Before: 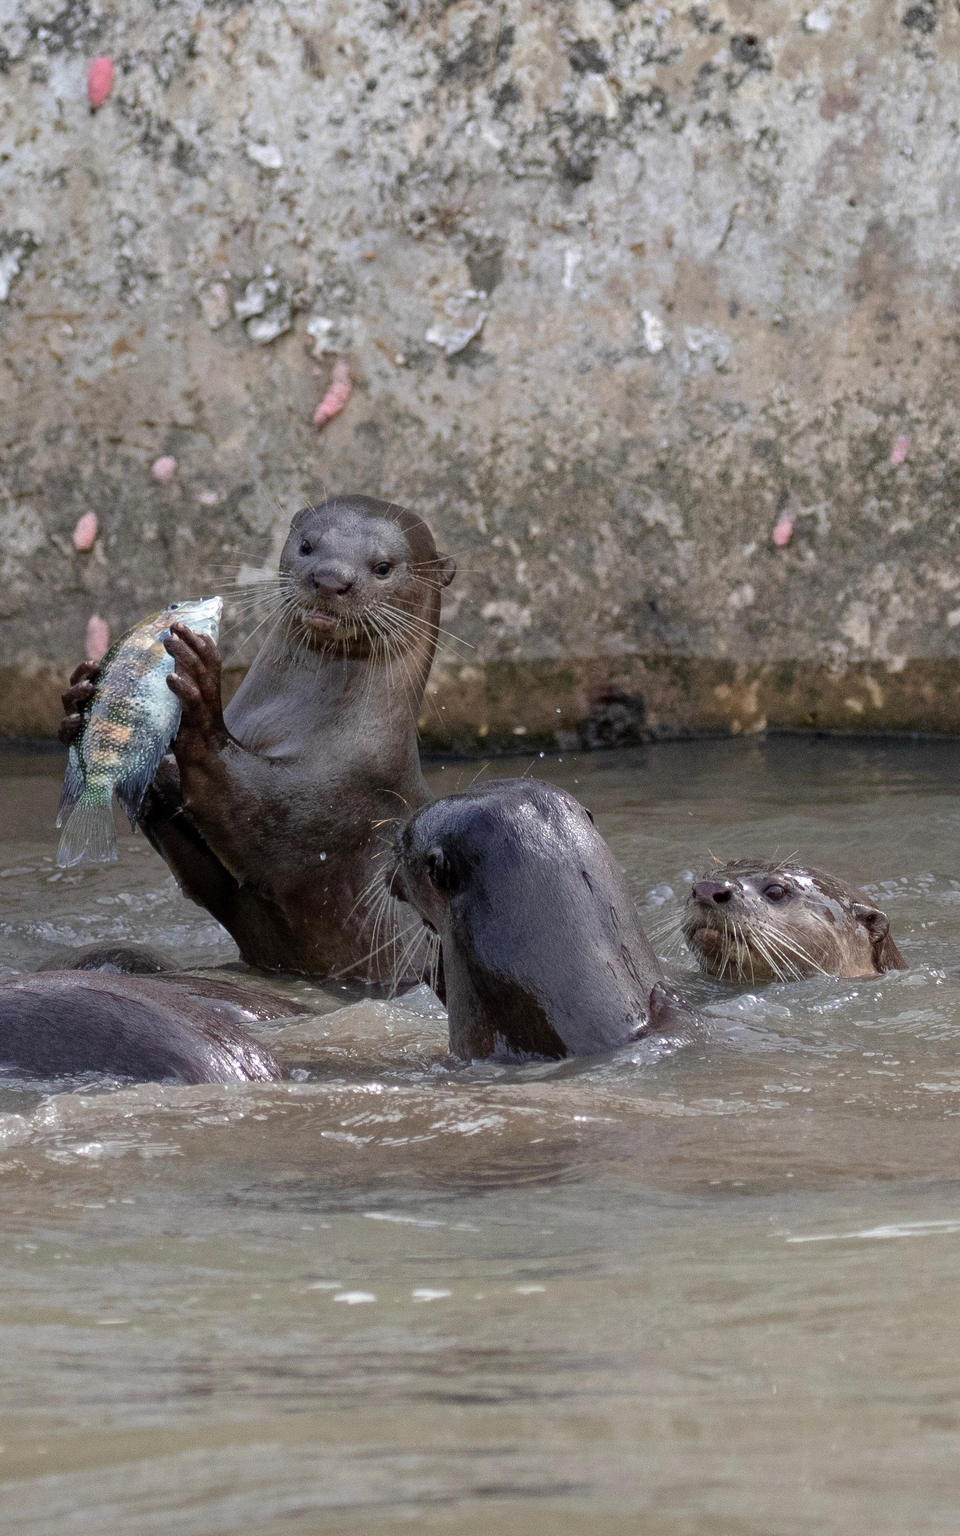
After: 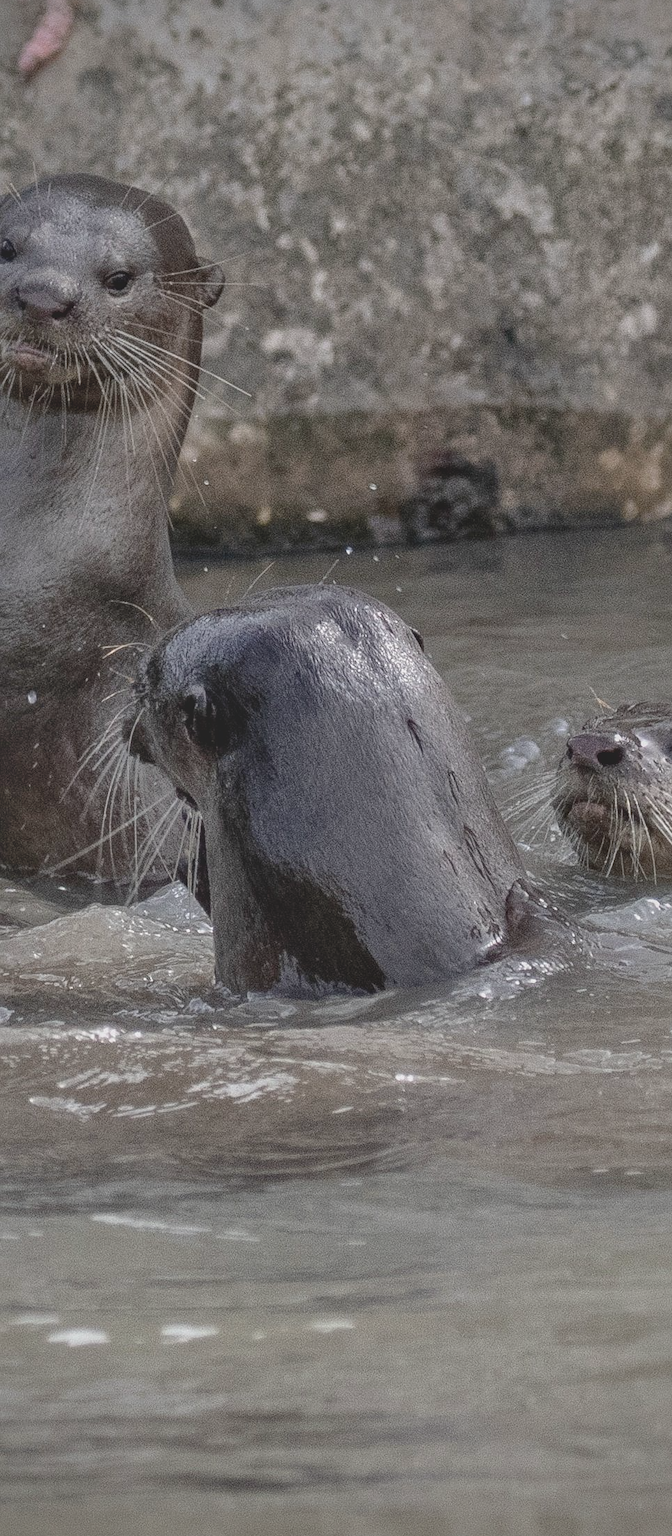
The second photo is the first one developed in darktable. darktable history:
sharpen: amount 0.217
contrast brightness saturation: contrast -0.269, saturation -0.434
crop: left 31.386%, top 24.401%, right 20.268%, bottom 6.577%
vignetting: saturation -0.003
tone equalizer: on, module defaults
shadows and highlights: highlights color adjustment 45.21%
local contrast: on, module defaults
contrast equalizer: octaves 7, y [[0.524 ×6], [0.512 ×6], [0.379 ×6], [0 ×6], [0 ×6]]
